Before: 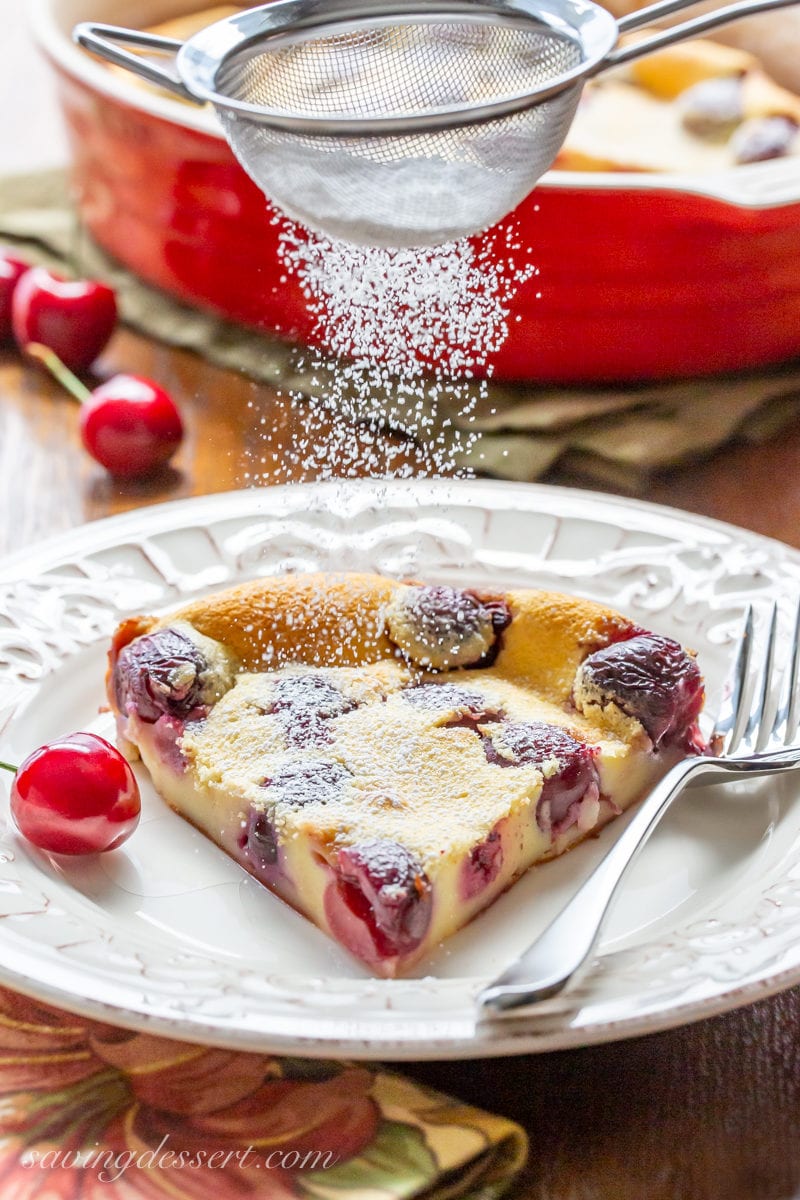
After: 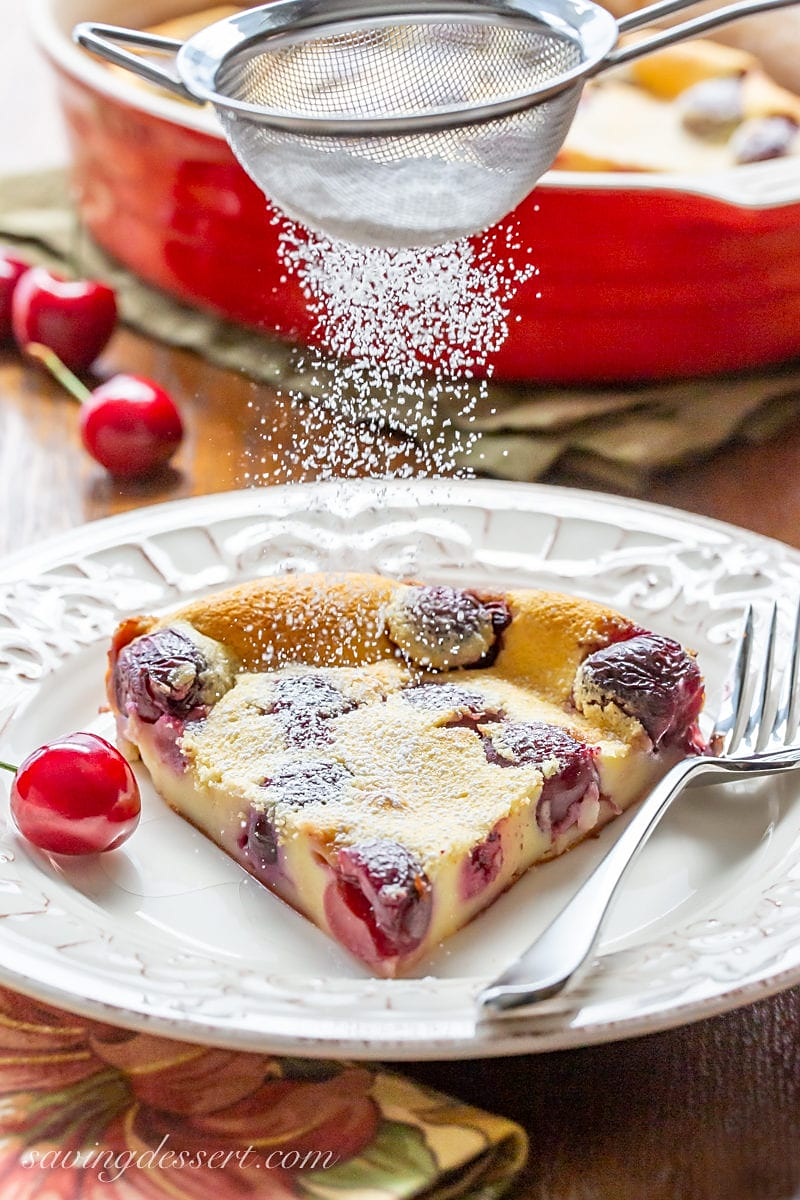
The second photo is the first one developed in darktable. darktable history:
sharpen: radius 1.817, amount 0.41, threshold 1.457
